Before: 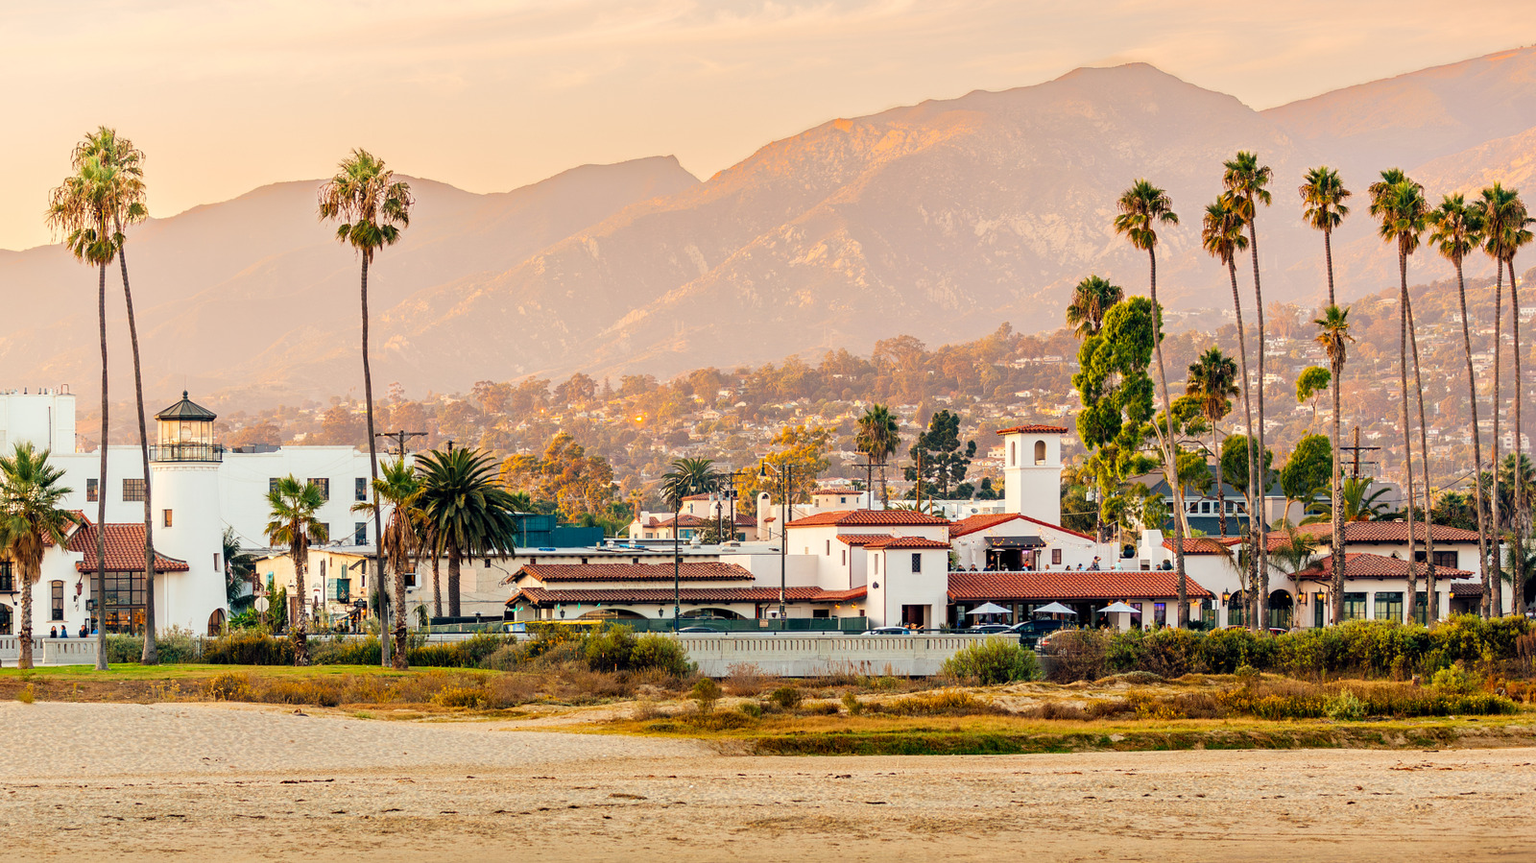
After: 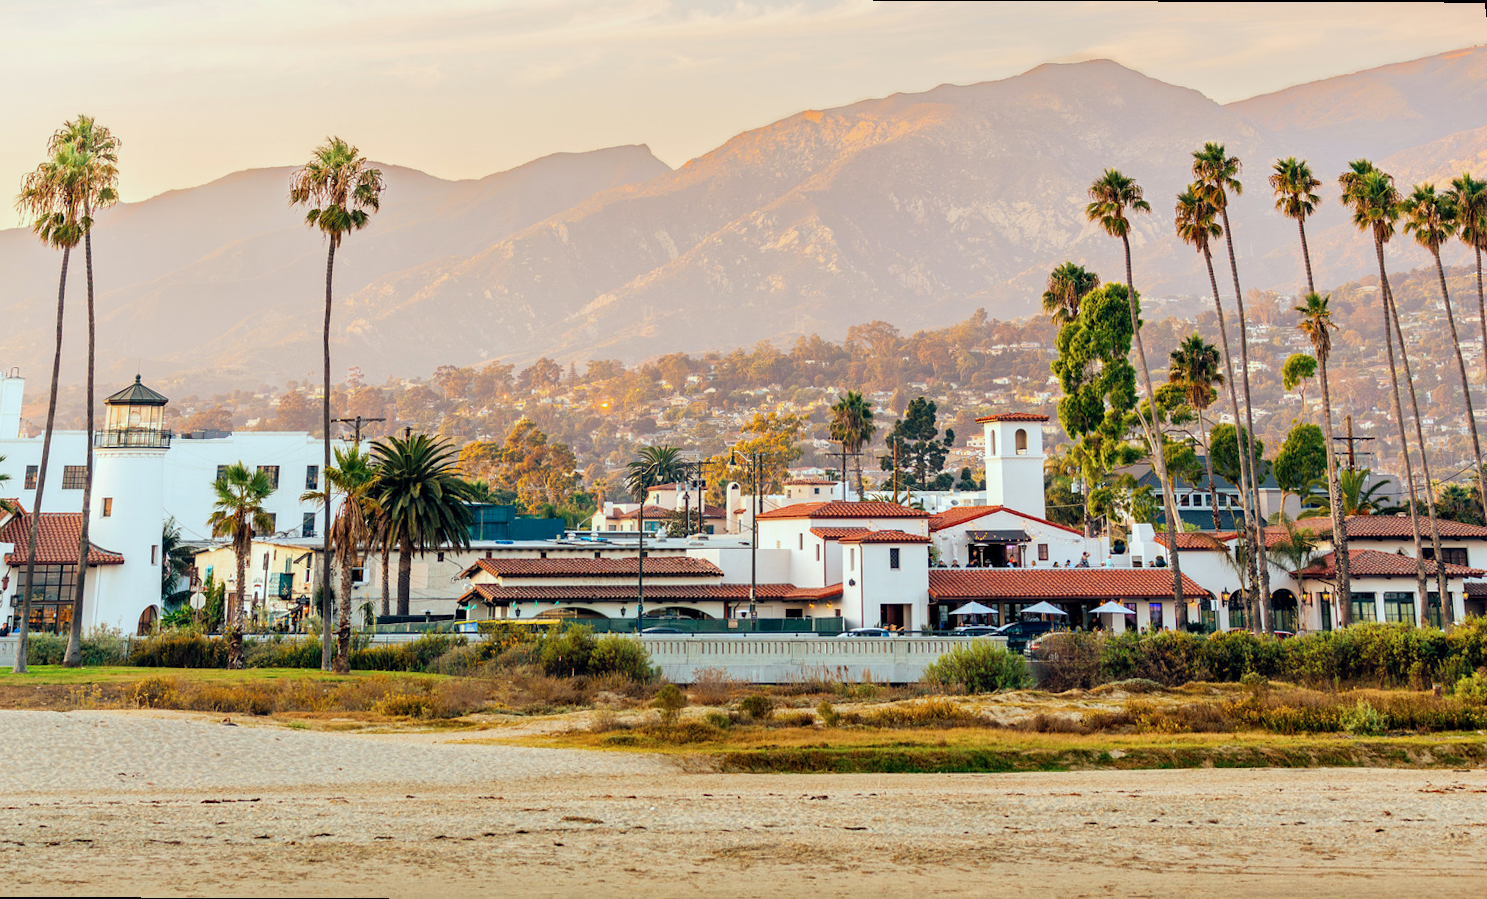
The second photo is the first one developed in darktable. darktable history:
color calibration: illuminant Planckian (black body), x 0.368, y 0.361, temperature 4275.92 K
rotate and perspective: rotation 0.215°, lens shift (vertical) -0.139, crop left 0.069, crop right 0.939, crop top 0.002, crop bottom 0.996
